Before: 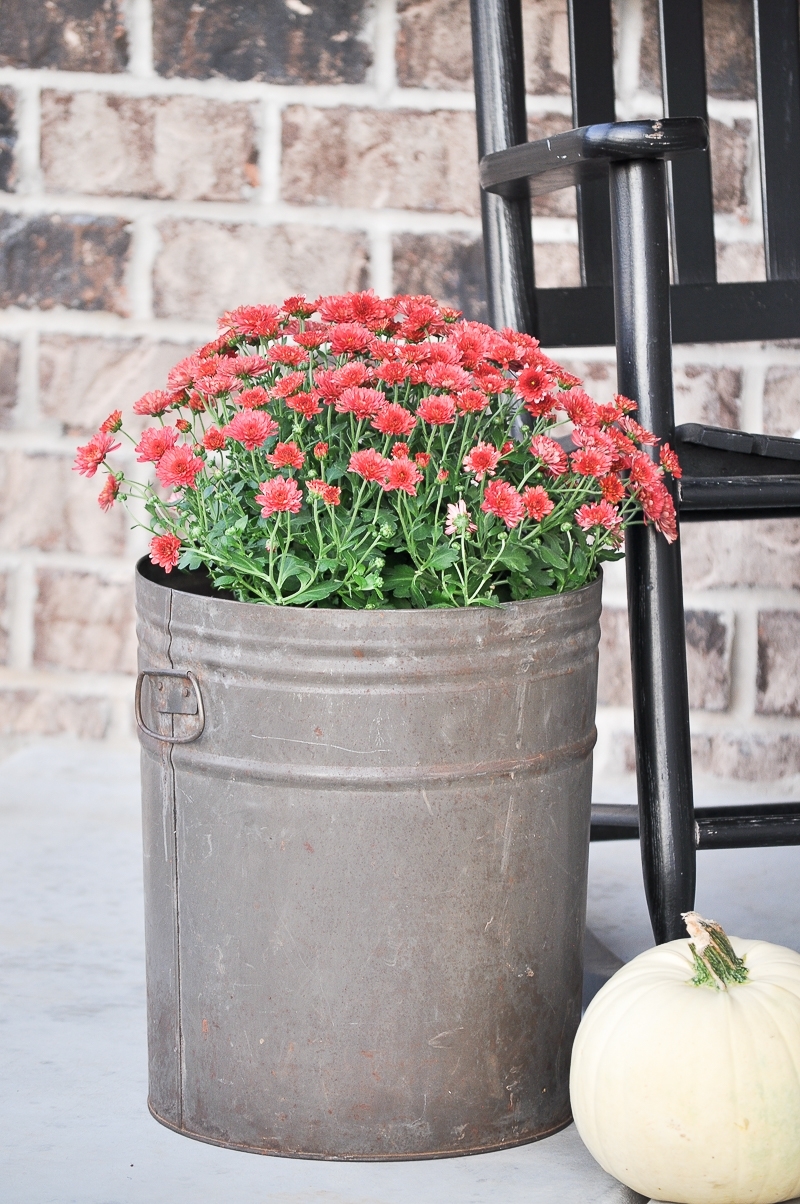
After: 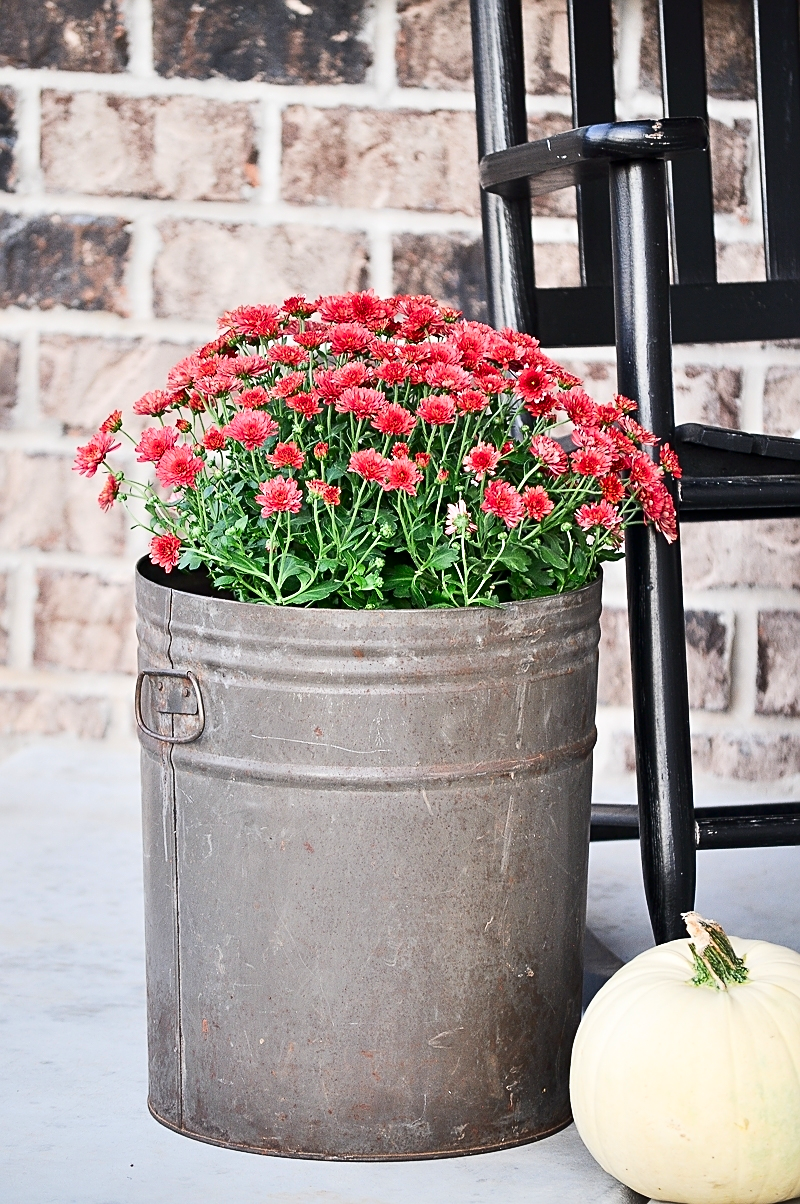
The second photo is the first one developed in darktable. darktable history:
contrast brightness saturation: contrast 0.19, brightness -0.11, saturation 0.21
sharpen: on, module defaults
